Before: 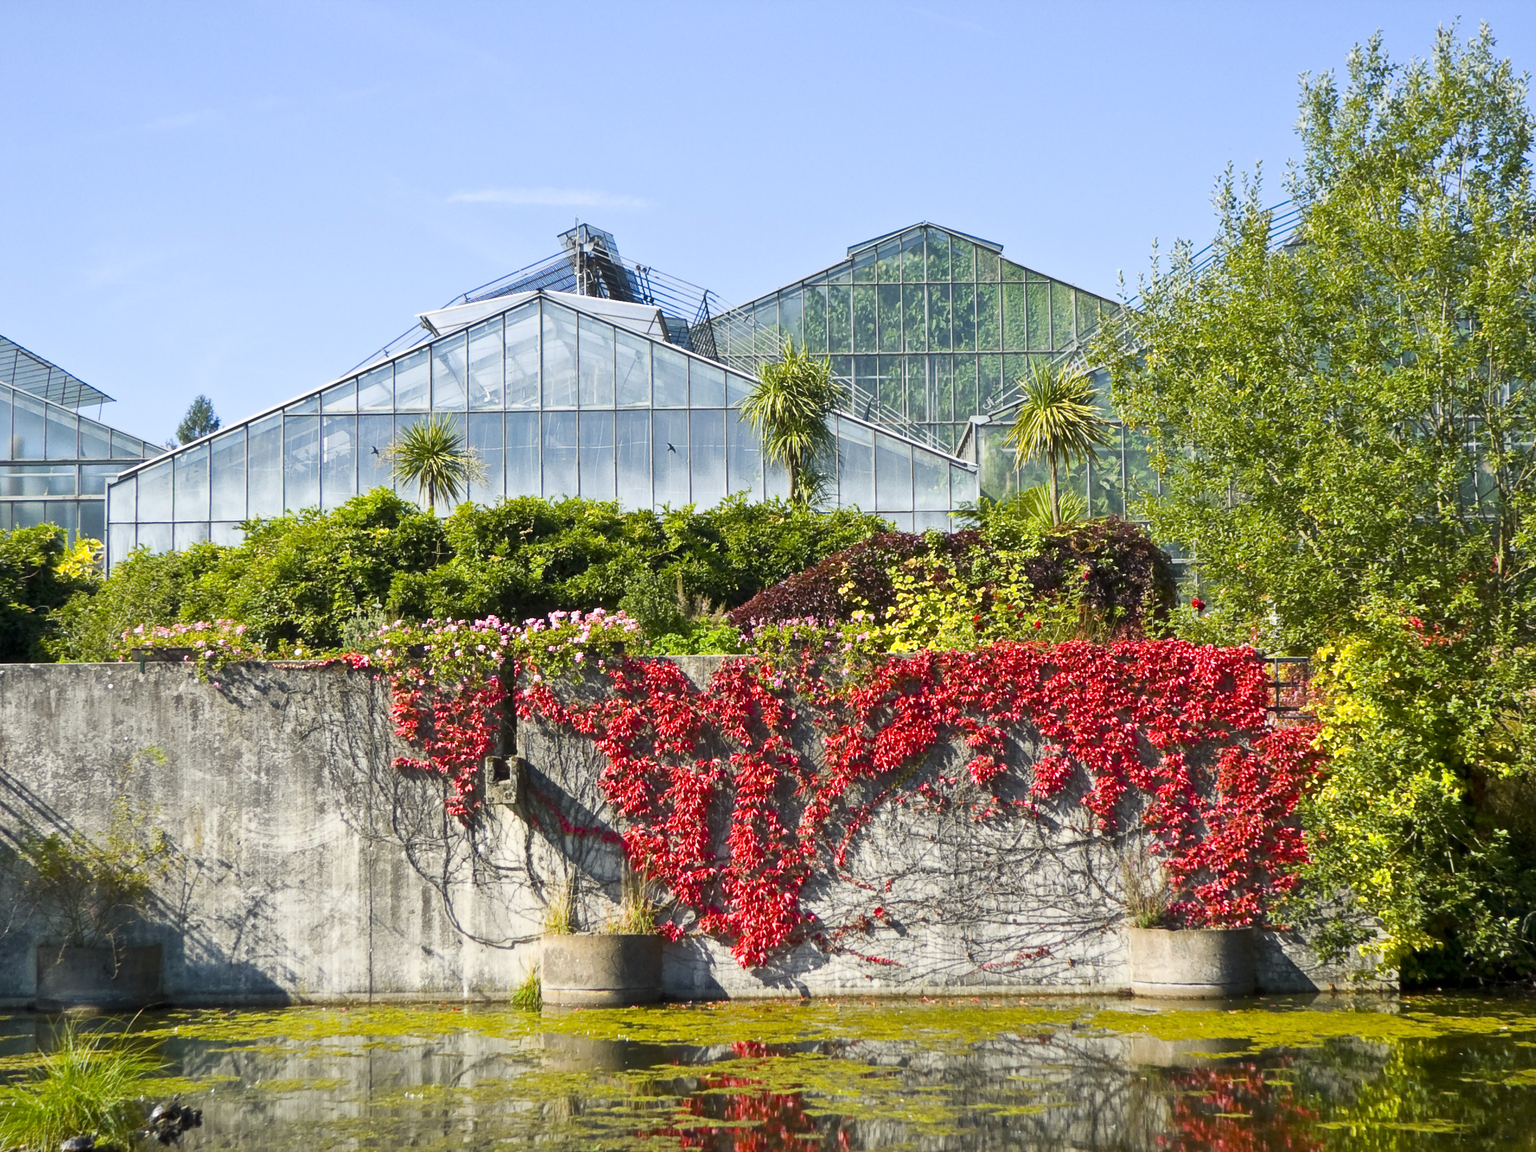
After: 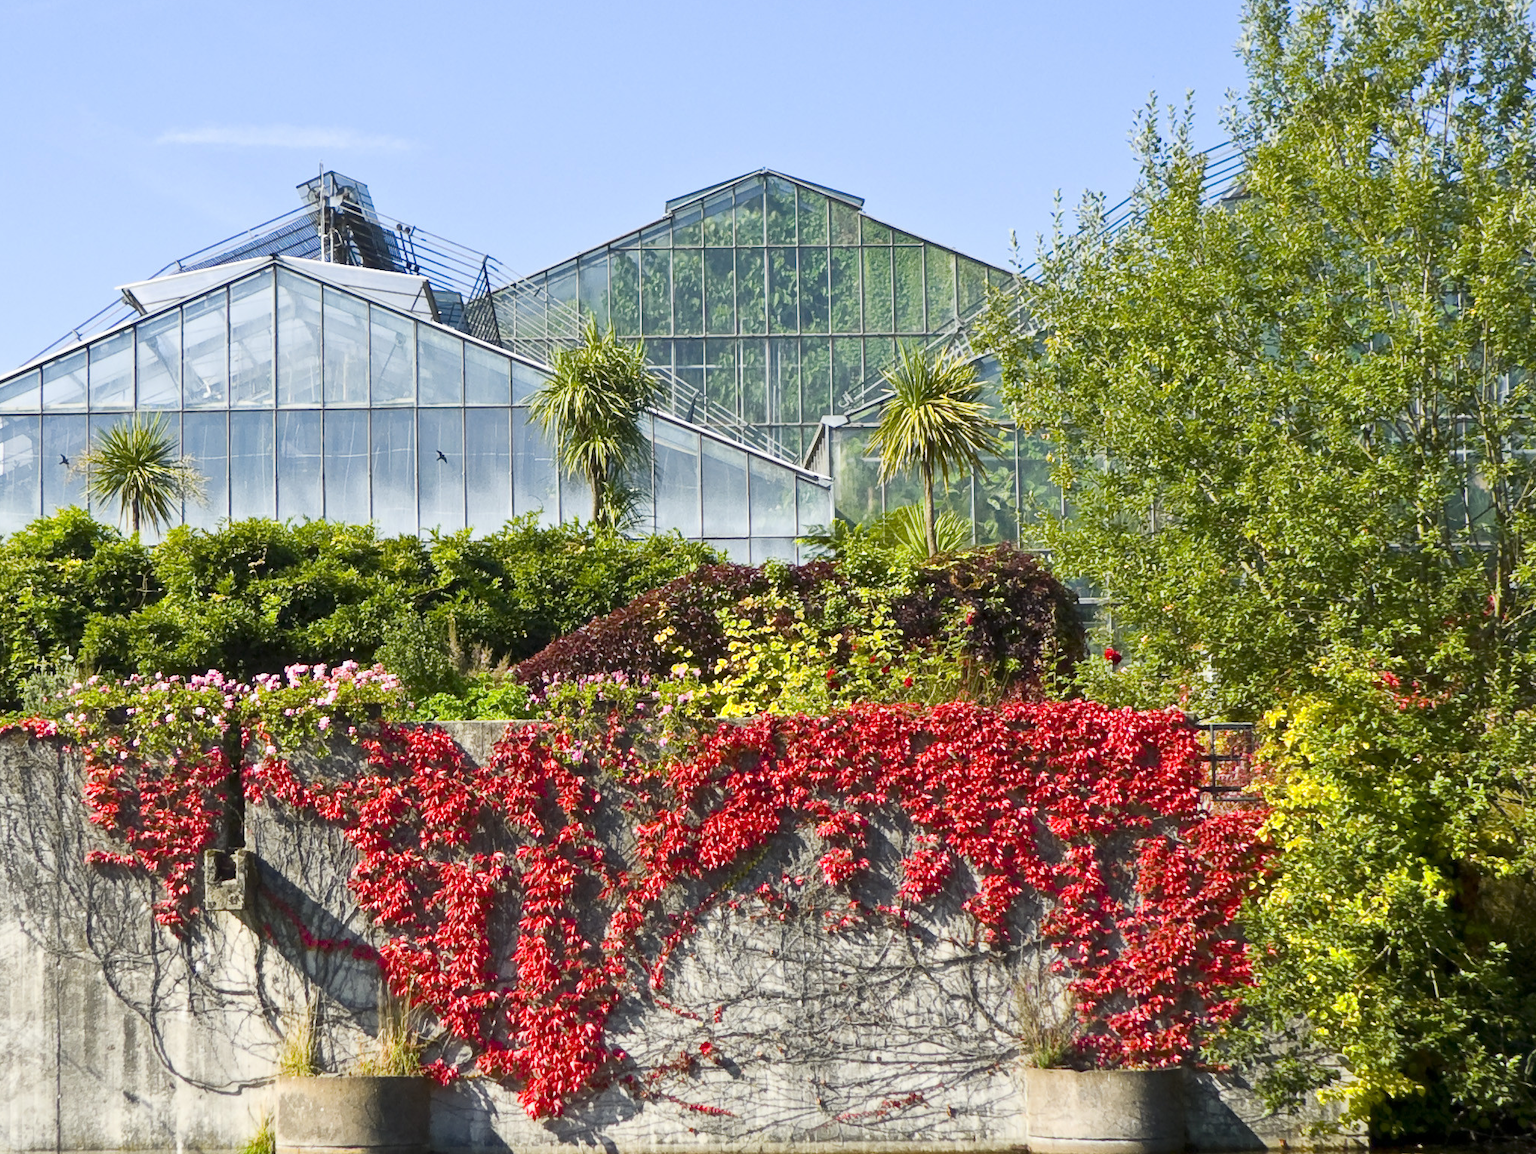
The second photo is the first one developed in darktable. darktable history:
crop and rotate: left 21.154%, top 7.798%, right 0.326%, bottom 13.547%
